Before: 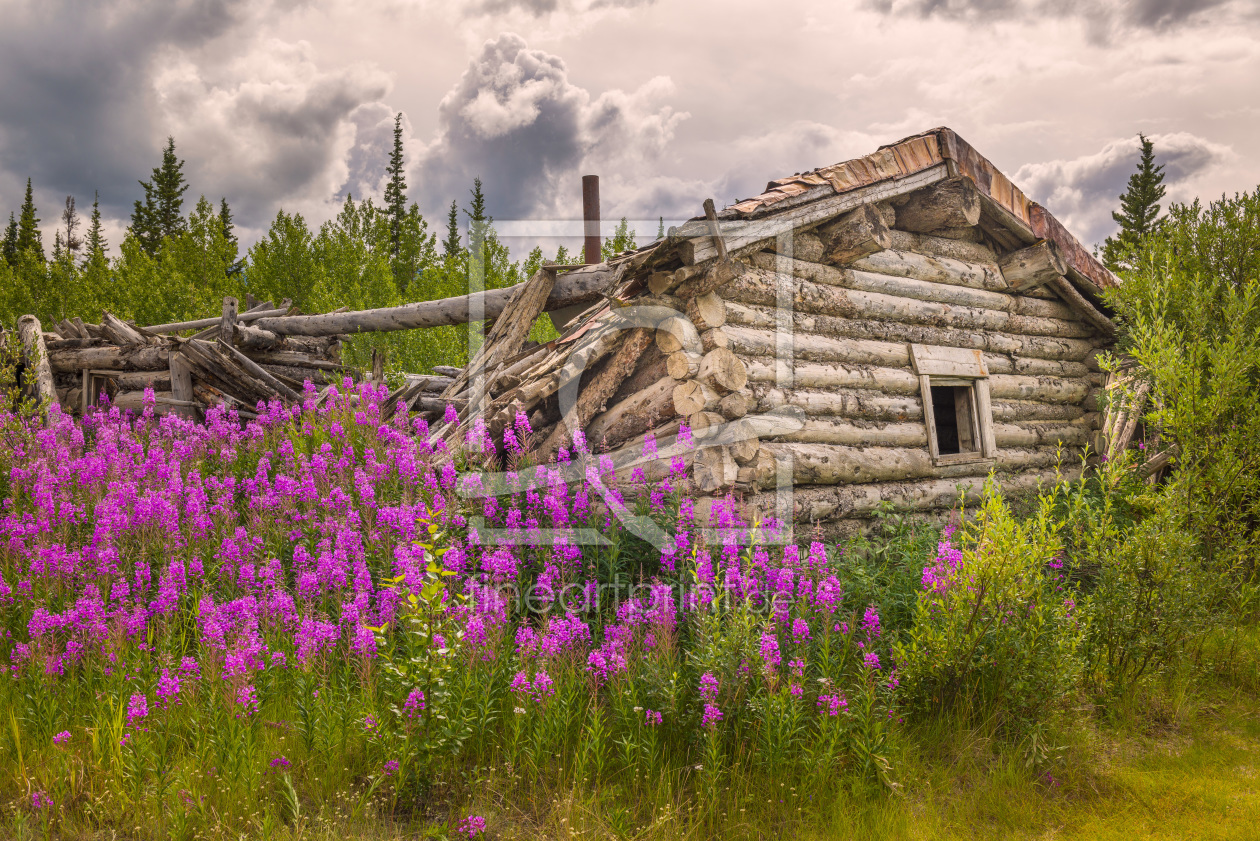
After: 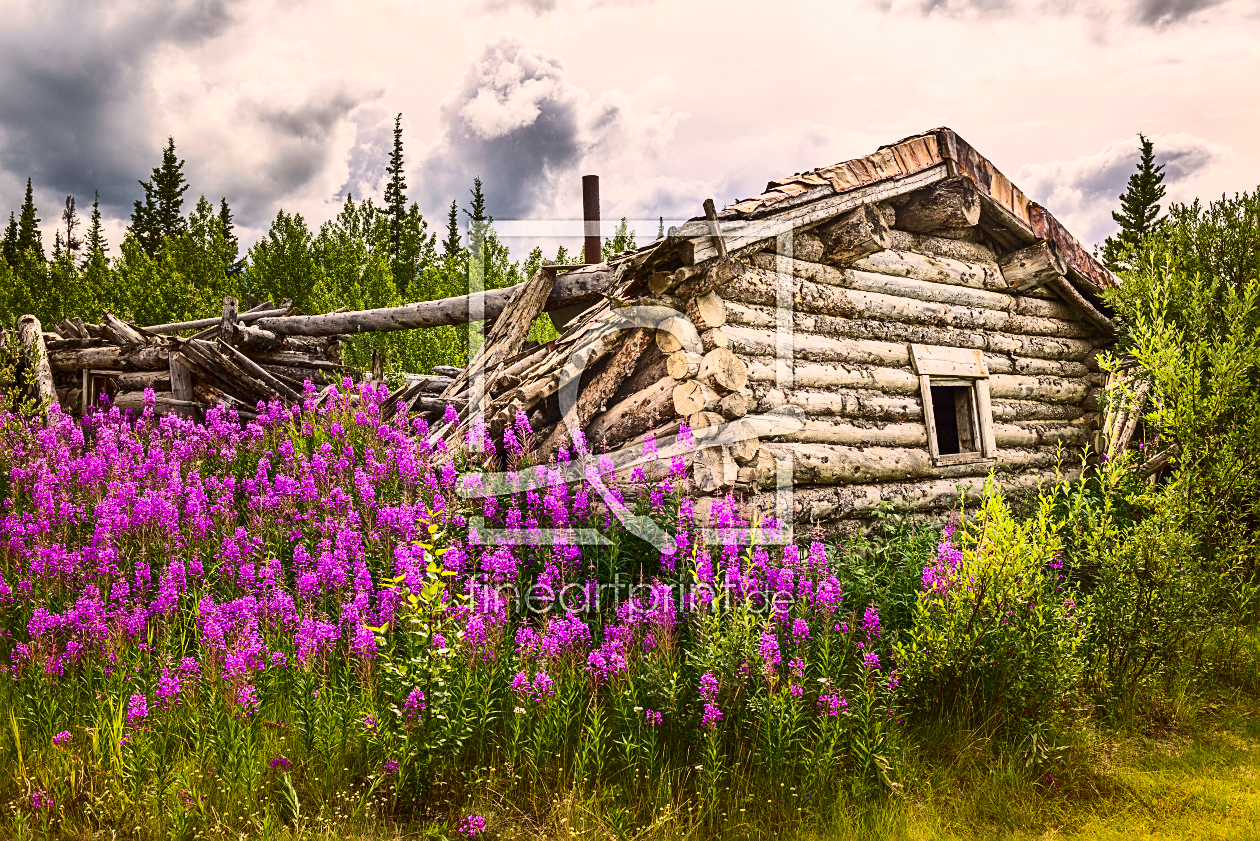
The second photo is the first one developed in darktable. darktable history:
sharpen: on, module defaults
contrast brightness saturation: contrast 0.412, brightness 0.043, saturation 0.263
